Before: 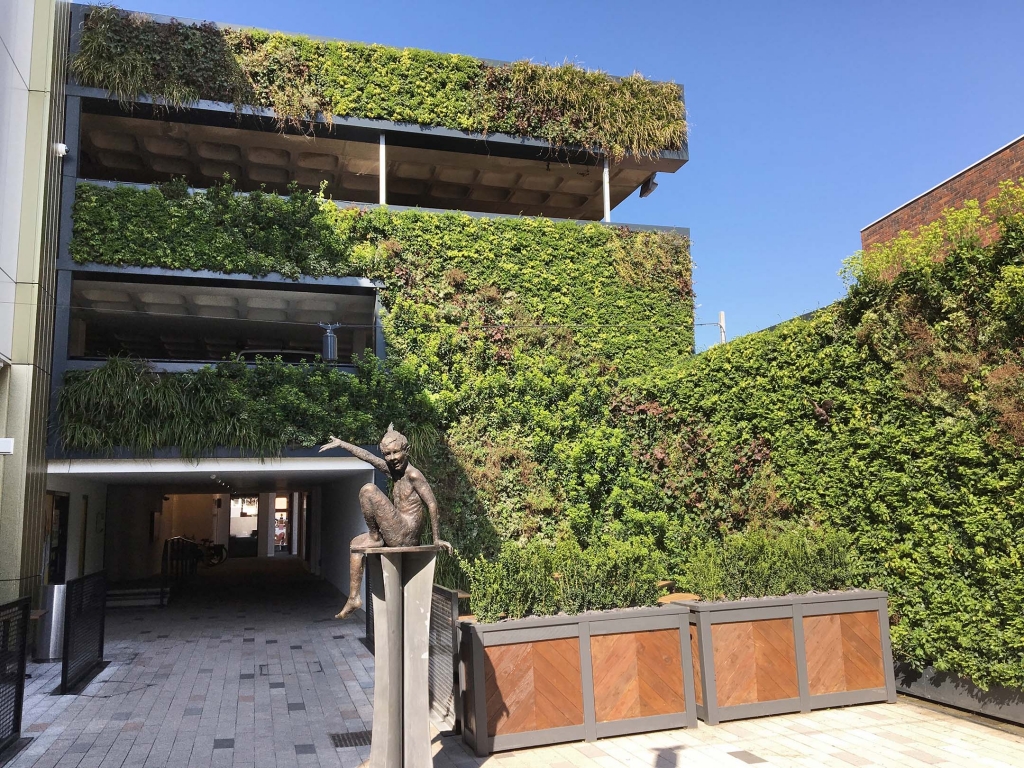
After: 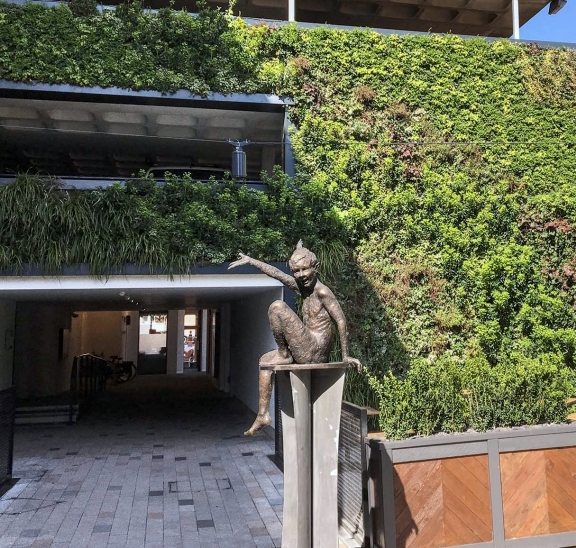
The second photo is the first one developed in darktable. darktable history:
crop: left 8.966%, top 23.852%, right 34.699%, bottom 4.703%
white balance: red 0.976, blue 1.04
local contrast: on, module defaults
